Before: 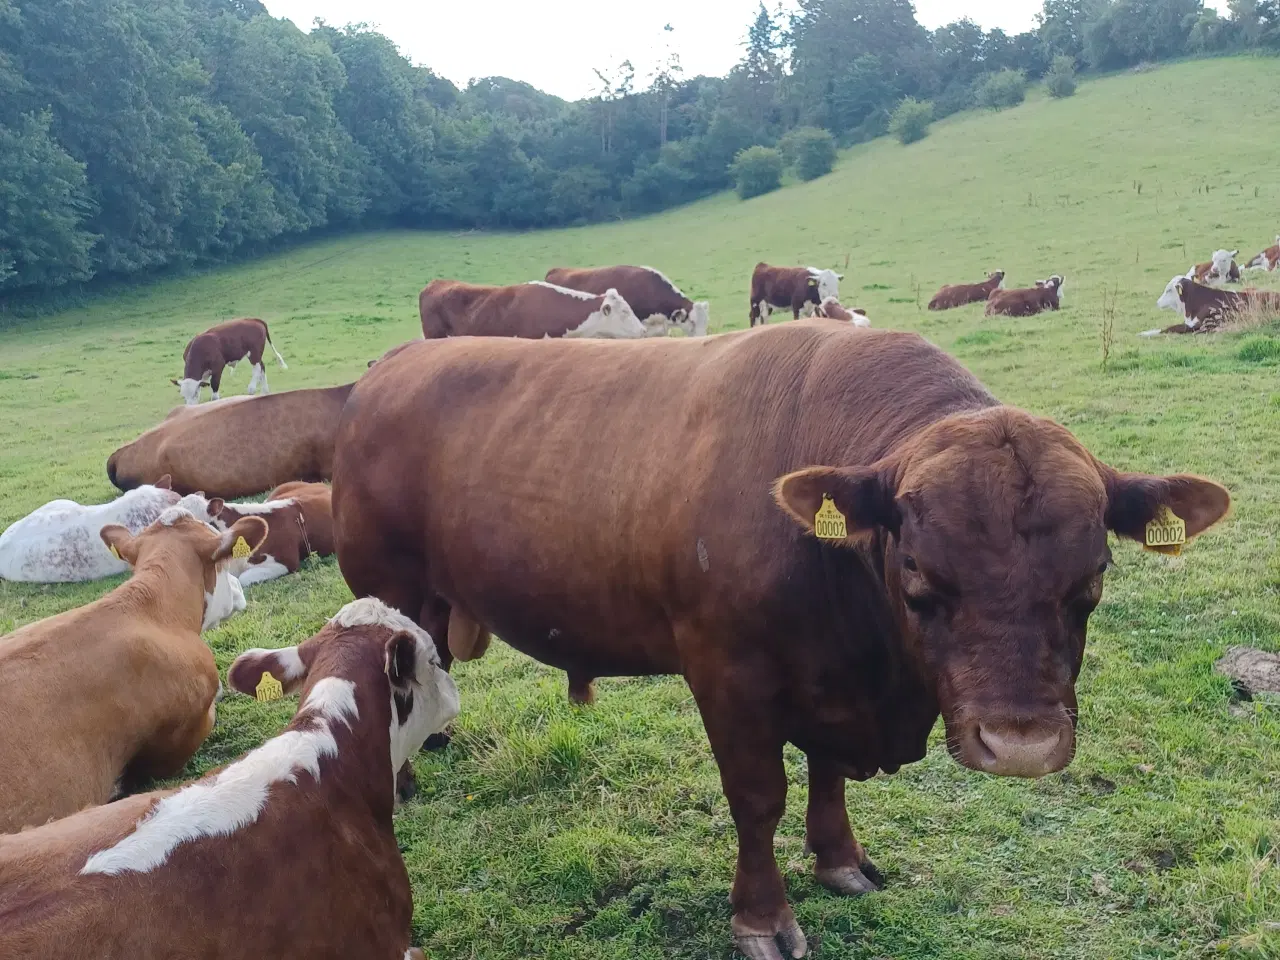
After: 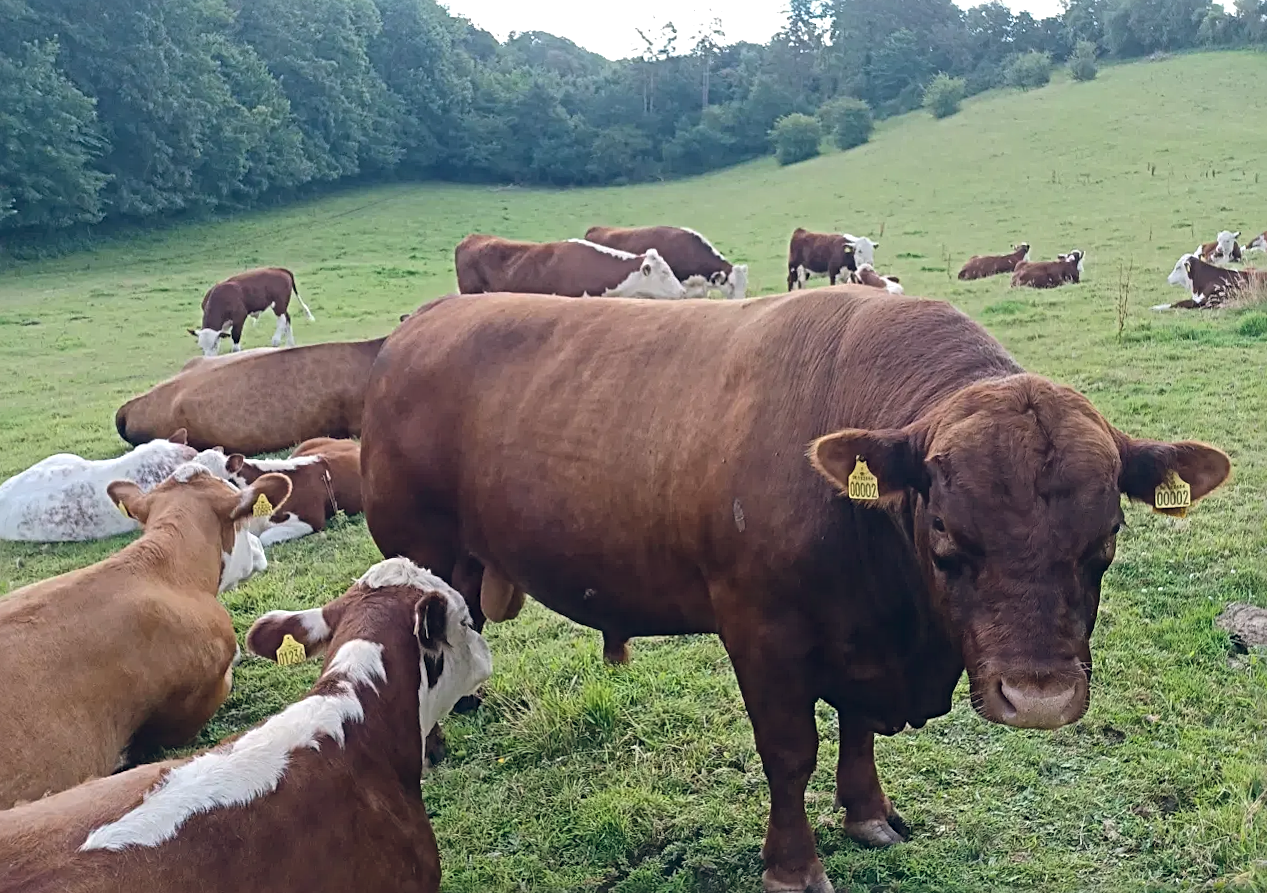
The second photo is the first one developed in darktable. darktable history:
rotate and perspective: rotation 0.679°, lens shift (horizontal) 0.136, crop left 0.009, crop right 0.991, crop top 0.078, crop bottom 0.95
color balance rgb: shadows lift › chroma 3.88%, shadows lift › hue 88.52°, power › hue 214.65°, global offset › chroma 0.1%, global offset › hue 252.4°, contrast 4.45%
sharpen: radius 4
